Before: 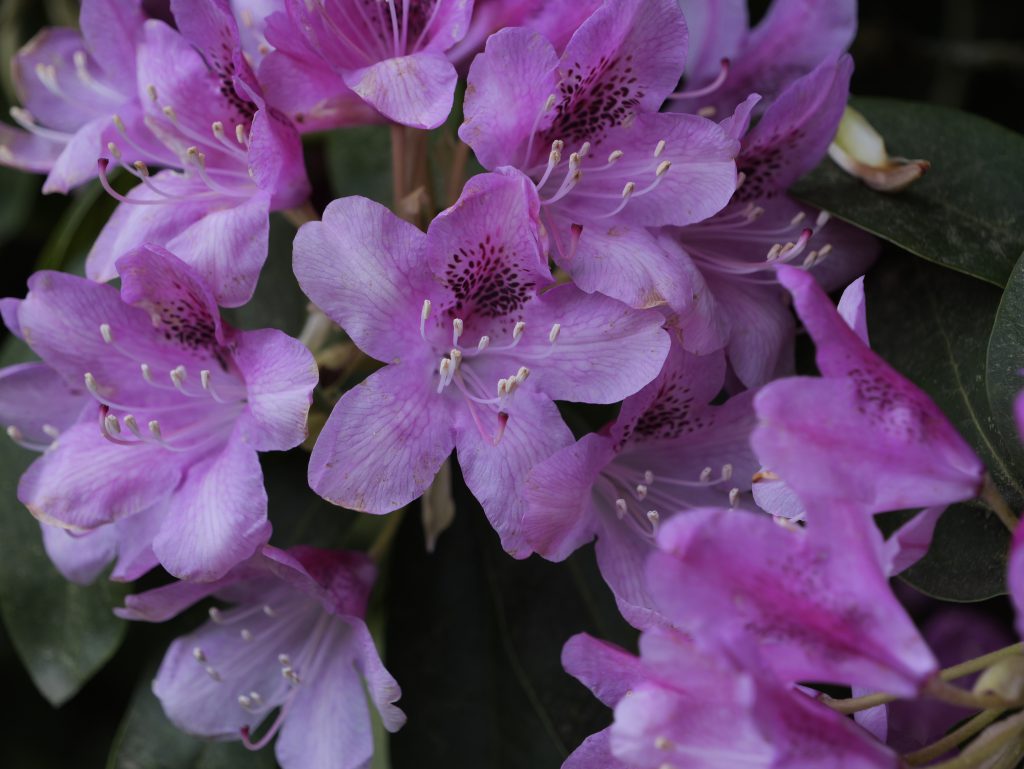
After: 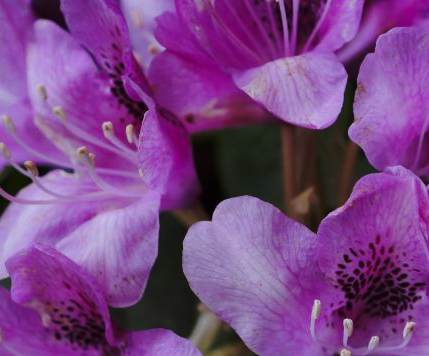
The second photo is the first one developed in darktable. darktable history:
crop and rotate: left 10.817%, top 0.062%, right 47.194%, bottom 53.626%
base curve: curves: ch0 [(0, 0) (0.073, 0.04) (0.157, 0.139) (0.492, 0.492) (0.758, 0.758) (1, 1)], preserve colors none
